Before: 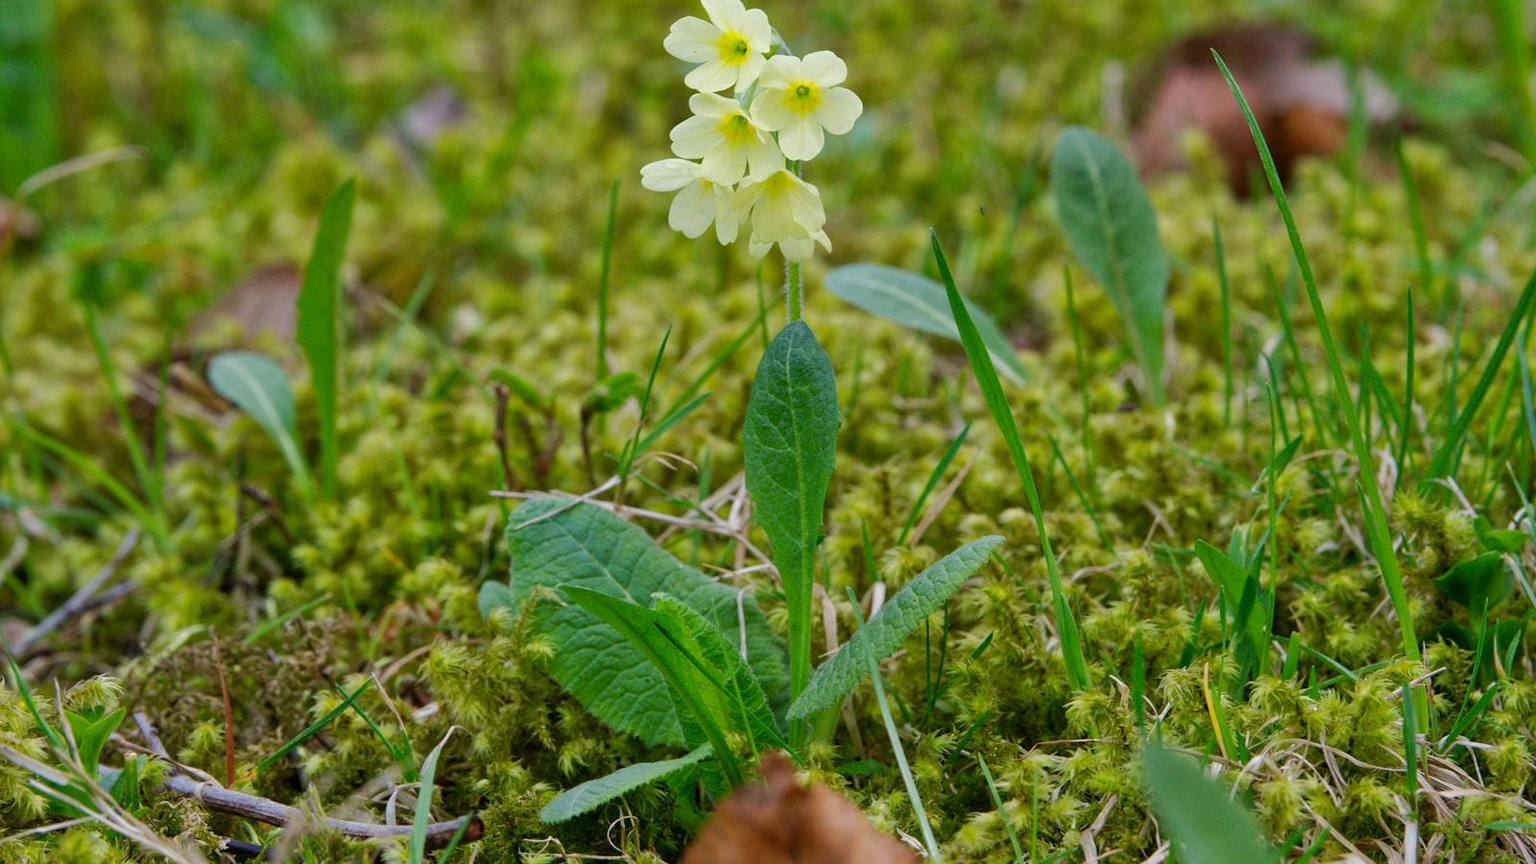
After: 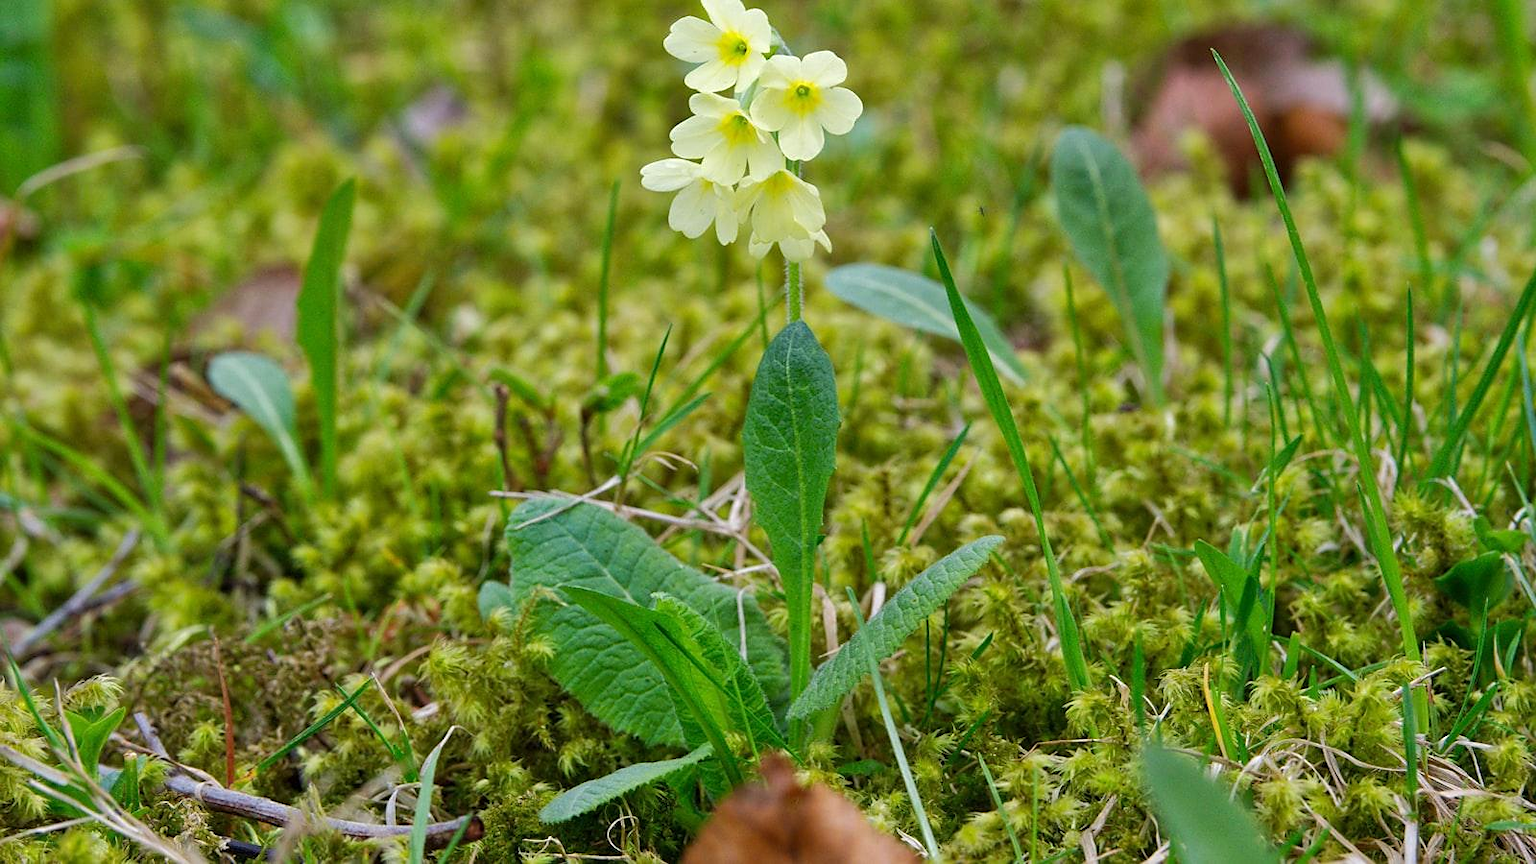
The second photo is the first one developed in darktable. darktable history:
sharpen: radius 1.559, amount 0.373, threshold 1.271
exposure: exposure 0.258 EV, compensate highlight preservation false
